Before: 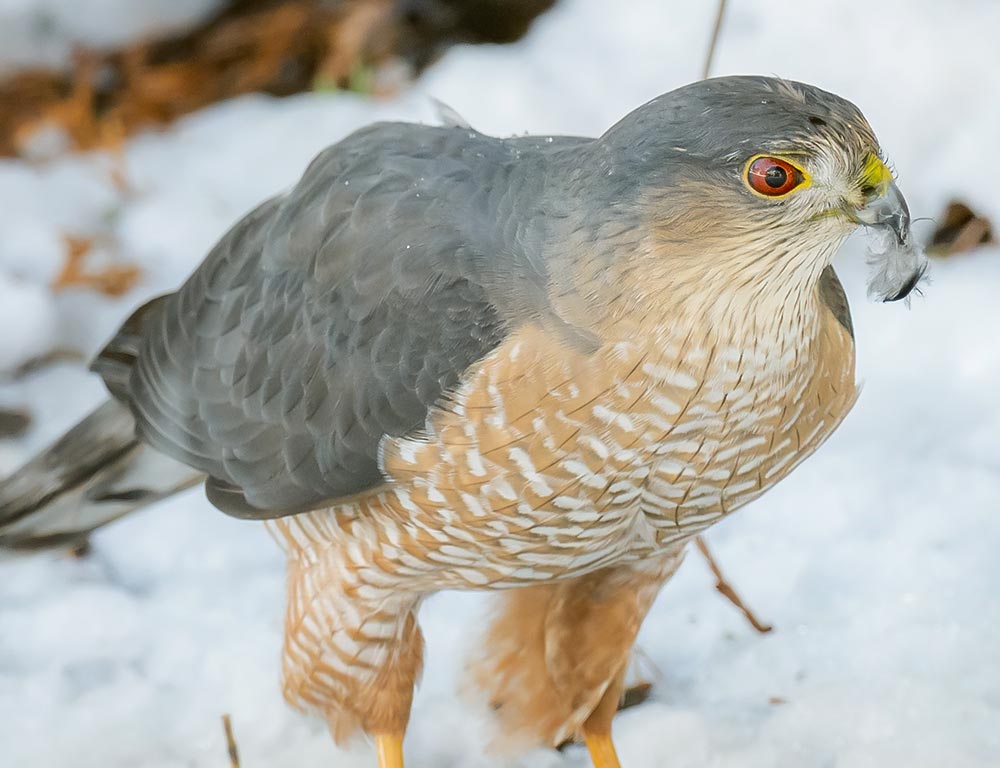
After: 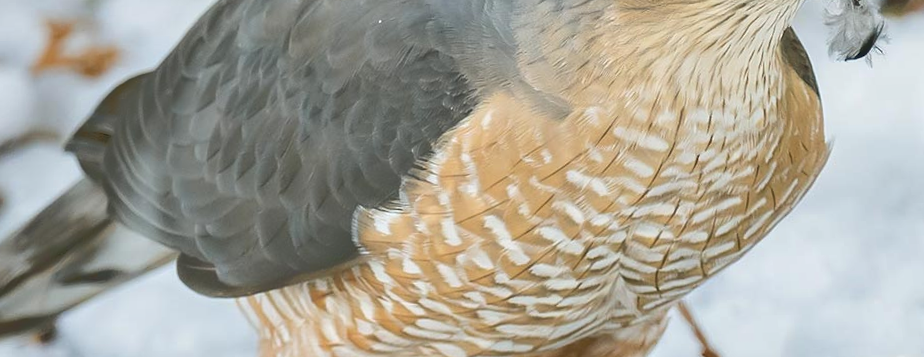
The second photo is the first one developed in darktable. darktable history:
tone equalizer: -8 EV -0.528 EV, -7 EV -0.319 EV, -6 EV -0.083 EV, -5 EV 0.413 EV, -4 EV 0.985 EV, -3 EV 0.791 EV, -2 EV -0.01 EV, -1 EV 0.14 EV, +0 EV -0.012 EV, smoothing 1
shadows and highlights: shadows 49, highlights -41, soften with gaussian
rotate and perspective: rotation -1.68°, lens shift (vertical) -0.146, crop left 0.049, crop right 0.912, crop top 0.032, crop bottom 0.96
crop and rotate: top 26.056%, bottom 25.543%
